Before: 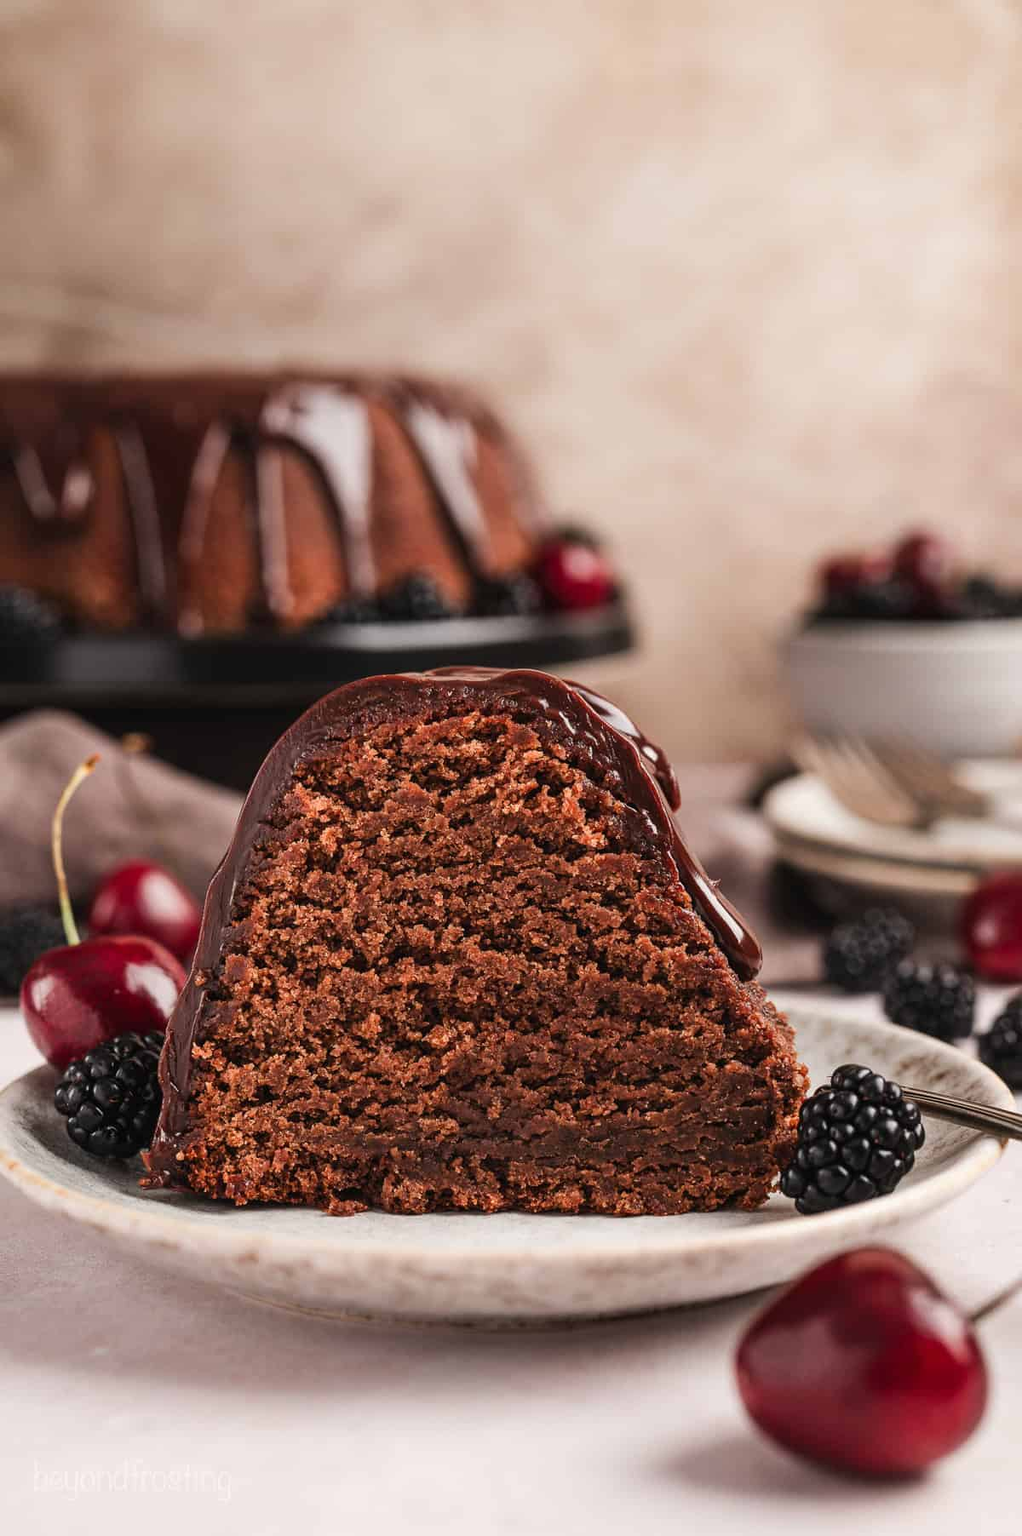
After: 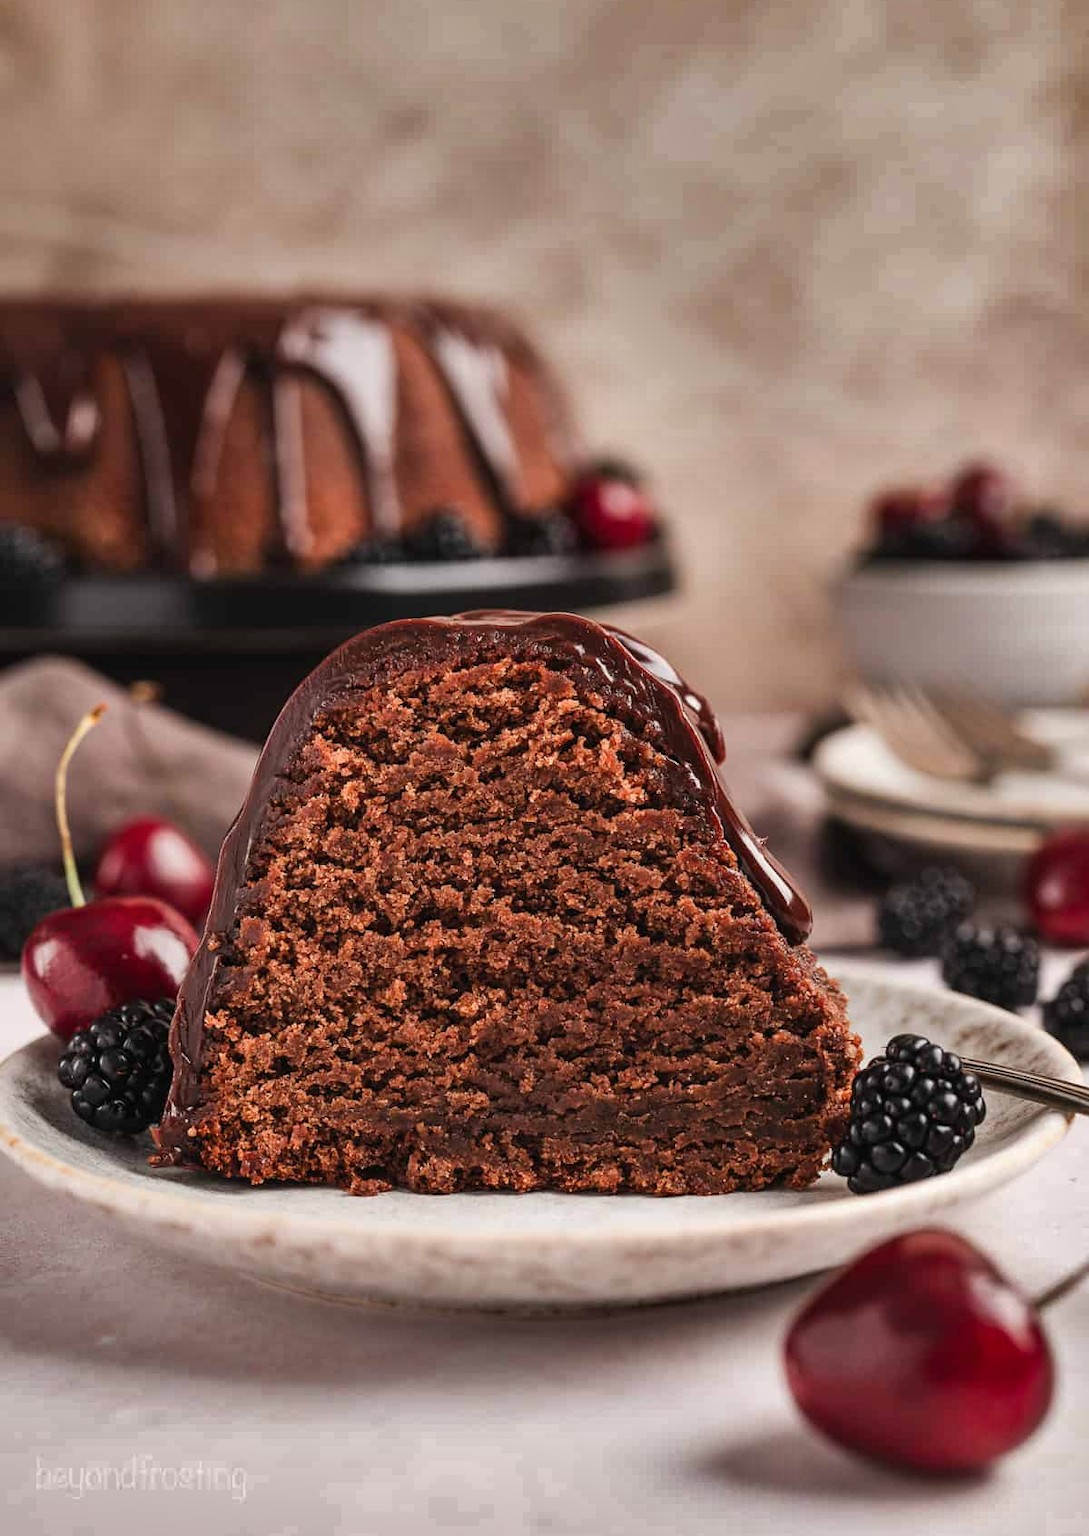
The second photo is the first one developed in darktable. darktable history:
shadows and highlights: shadows 24.41, highlights -77.33, soften with gaussian
crop and rotate: top 6.186%
